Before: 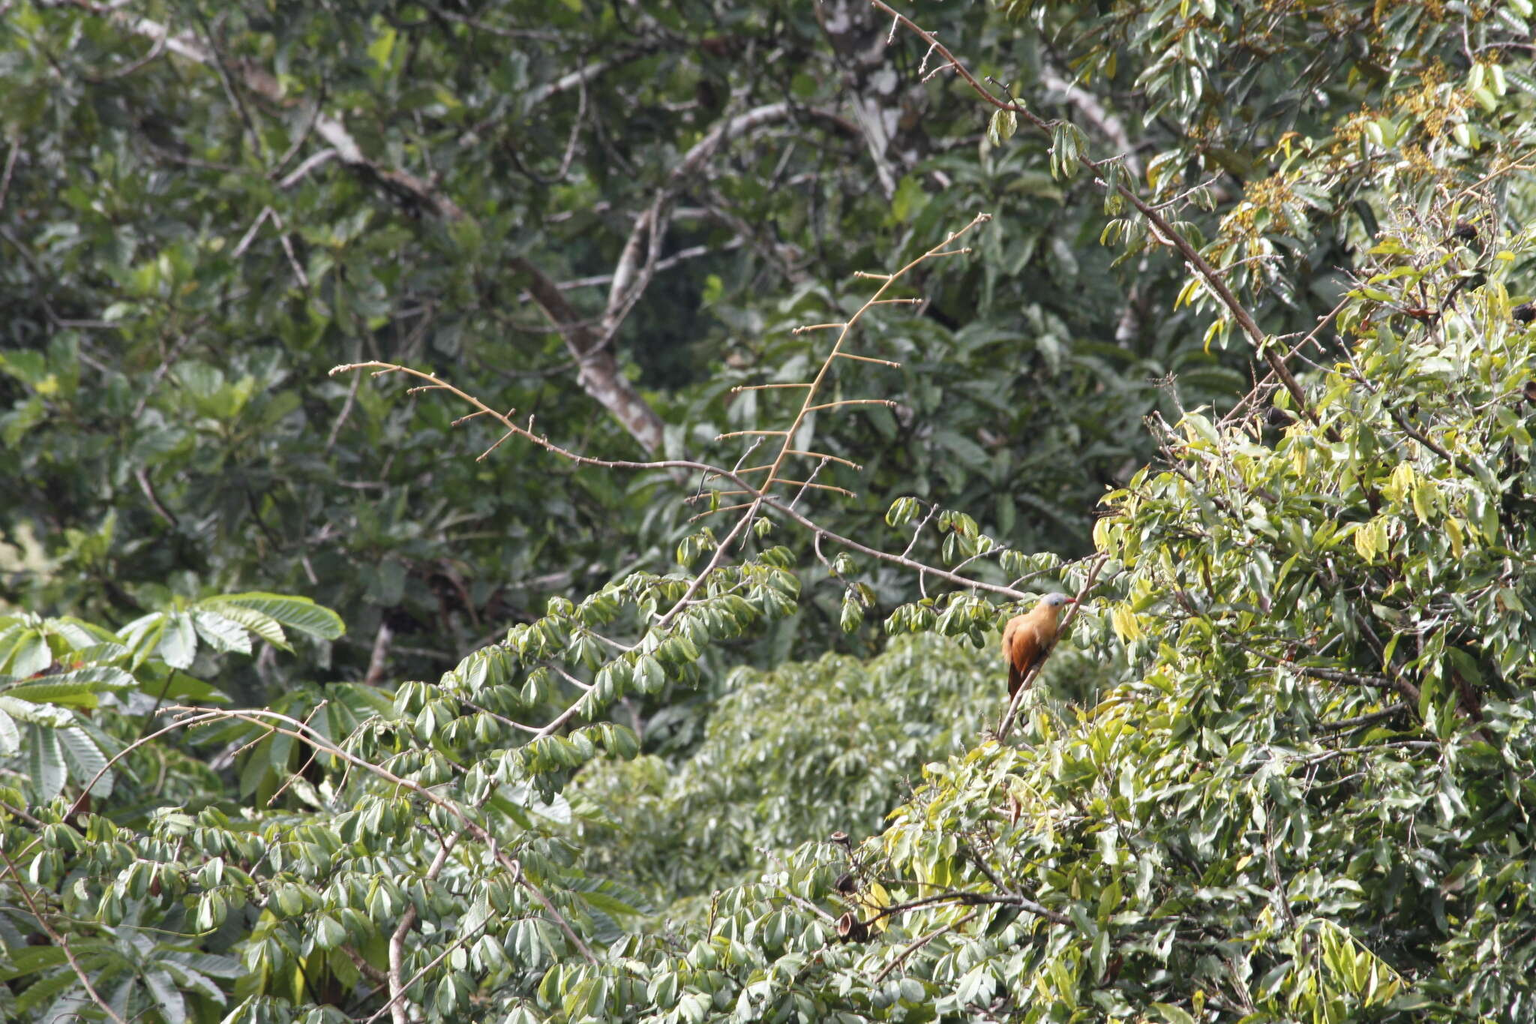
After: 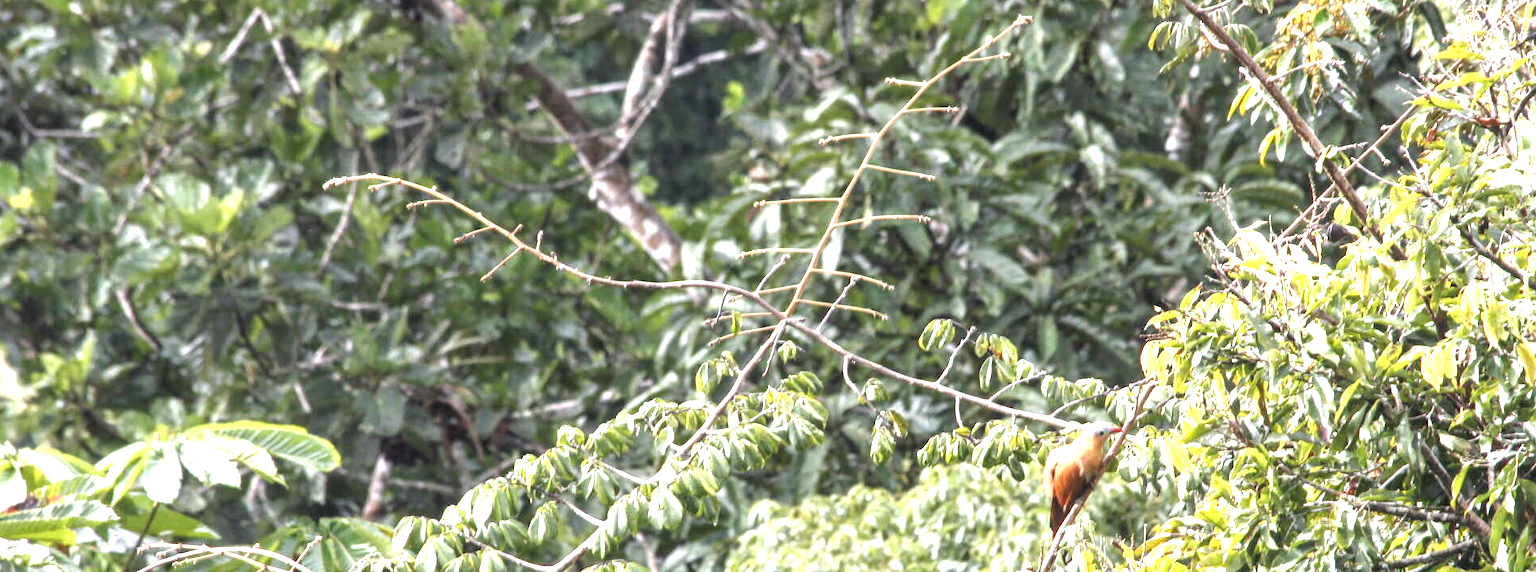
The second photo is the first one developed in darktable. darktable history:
exposure: black level correction 0, exposure 1.197 EV, compensate exposure bias true, compensate highlight preservation false
local contrast: detail 130%
crop: left 1.789%, top 19.417%, right 4.706%, bottom 28.262%
